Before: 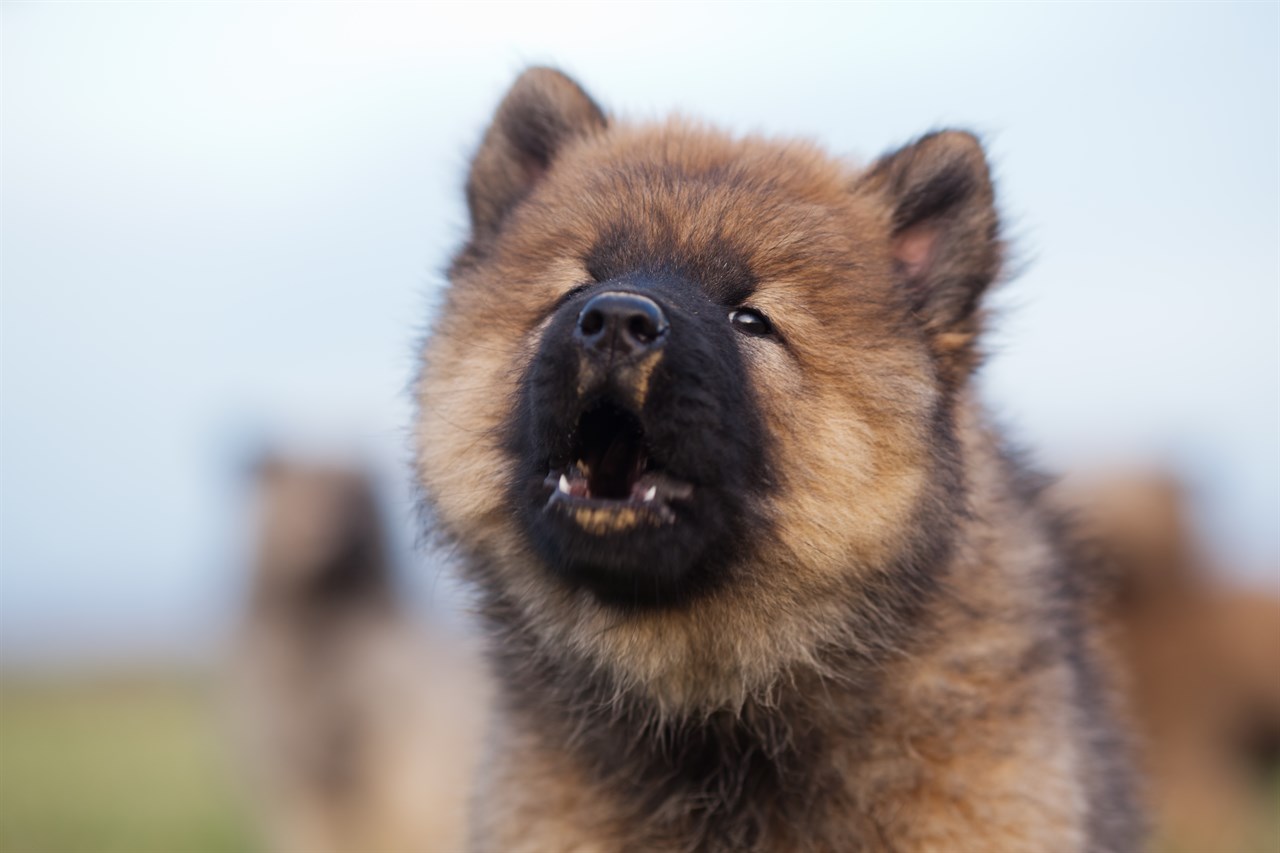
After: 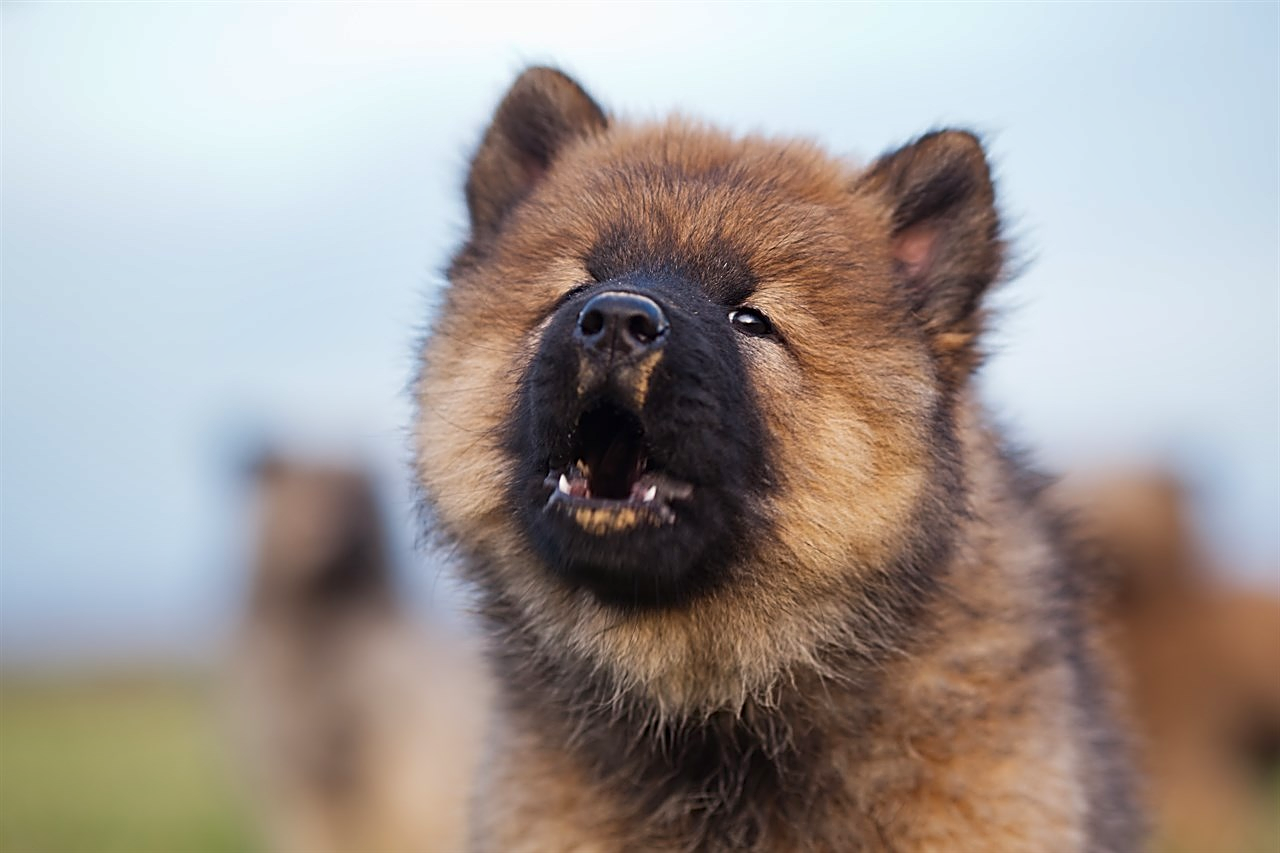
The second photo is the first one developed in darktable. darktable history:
shadows and highlights: soften with gaussian
contrast brightness saturation: contrast 0.039, saturation 0.153
sharpen: amount 0.986
